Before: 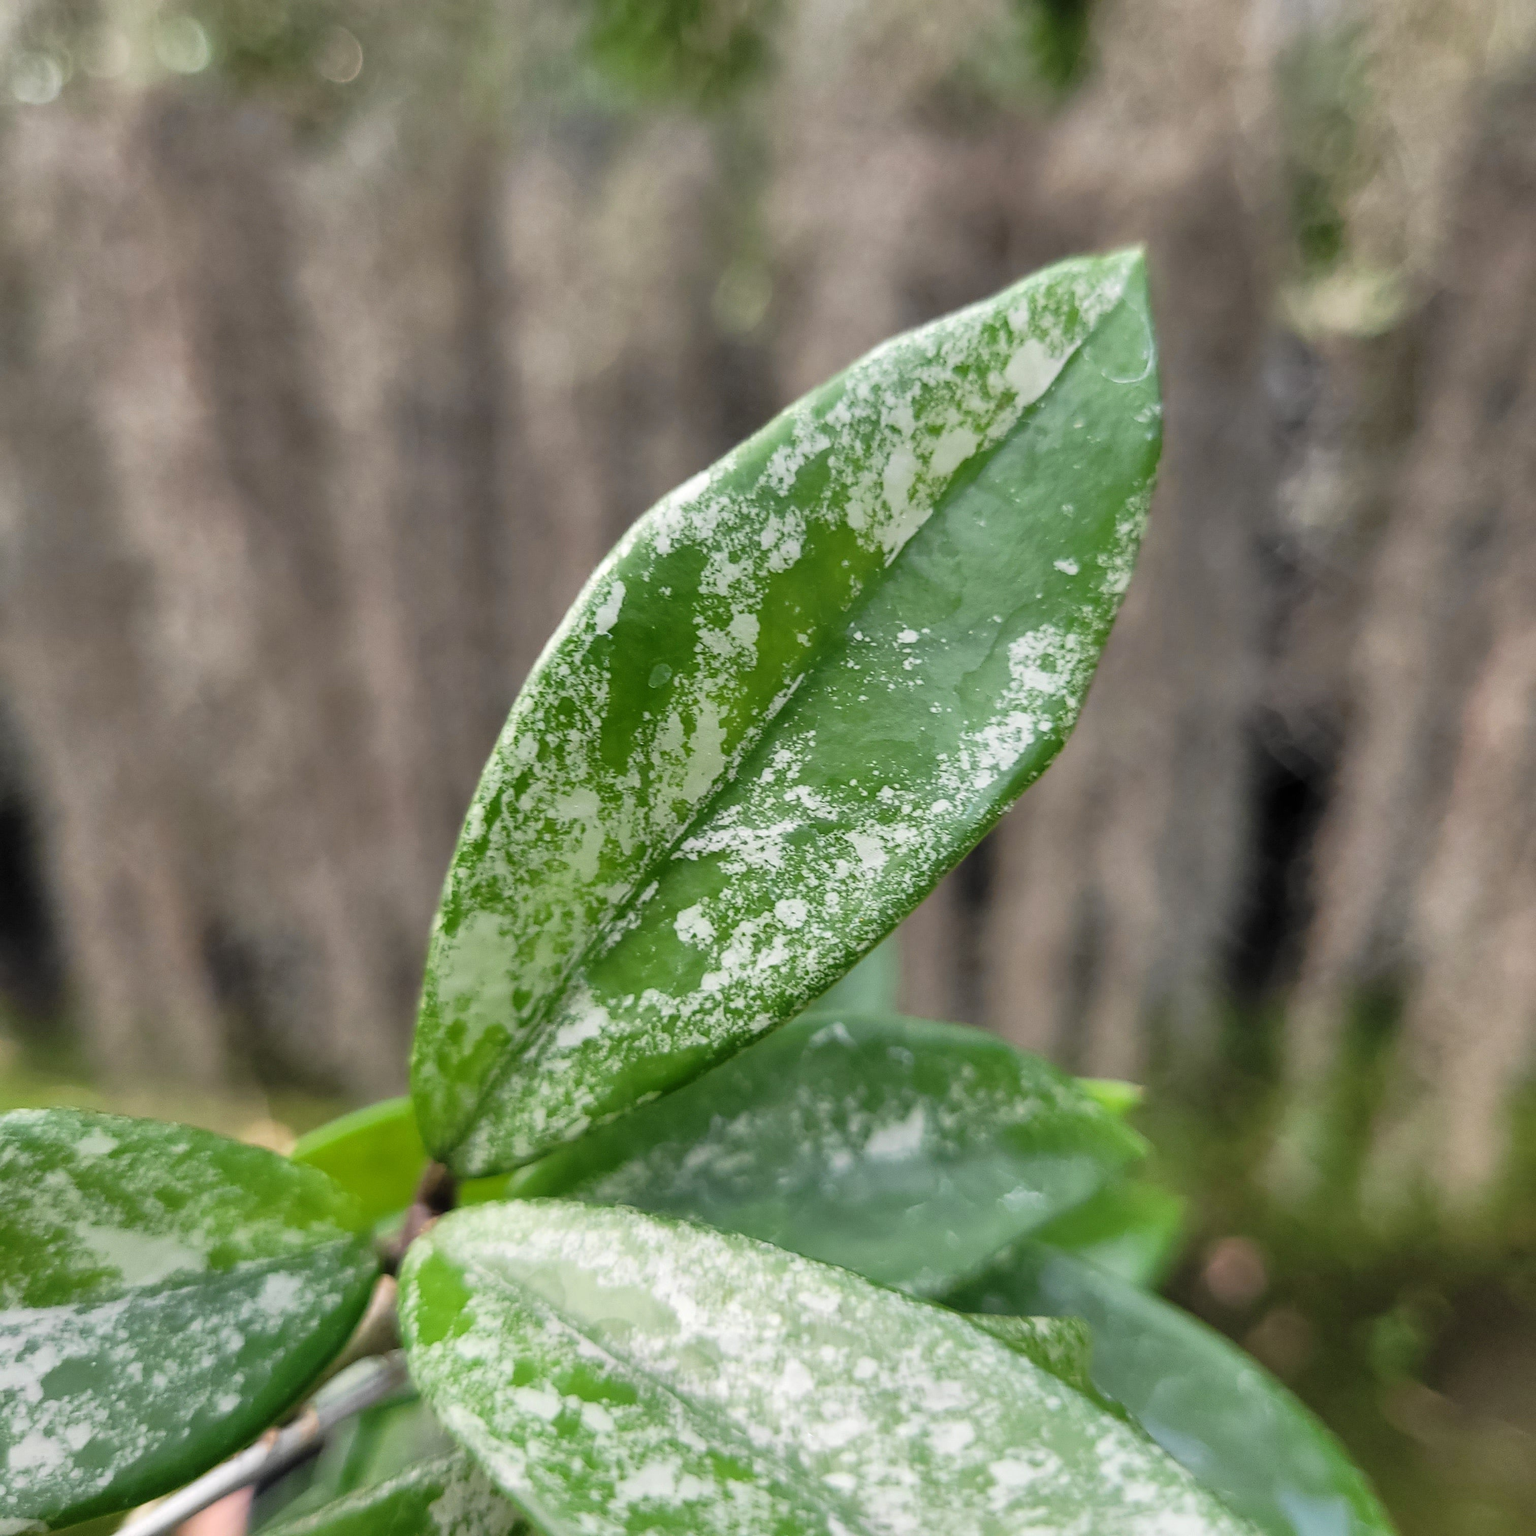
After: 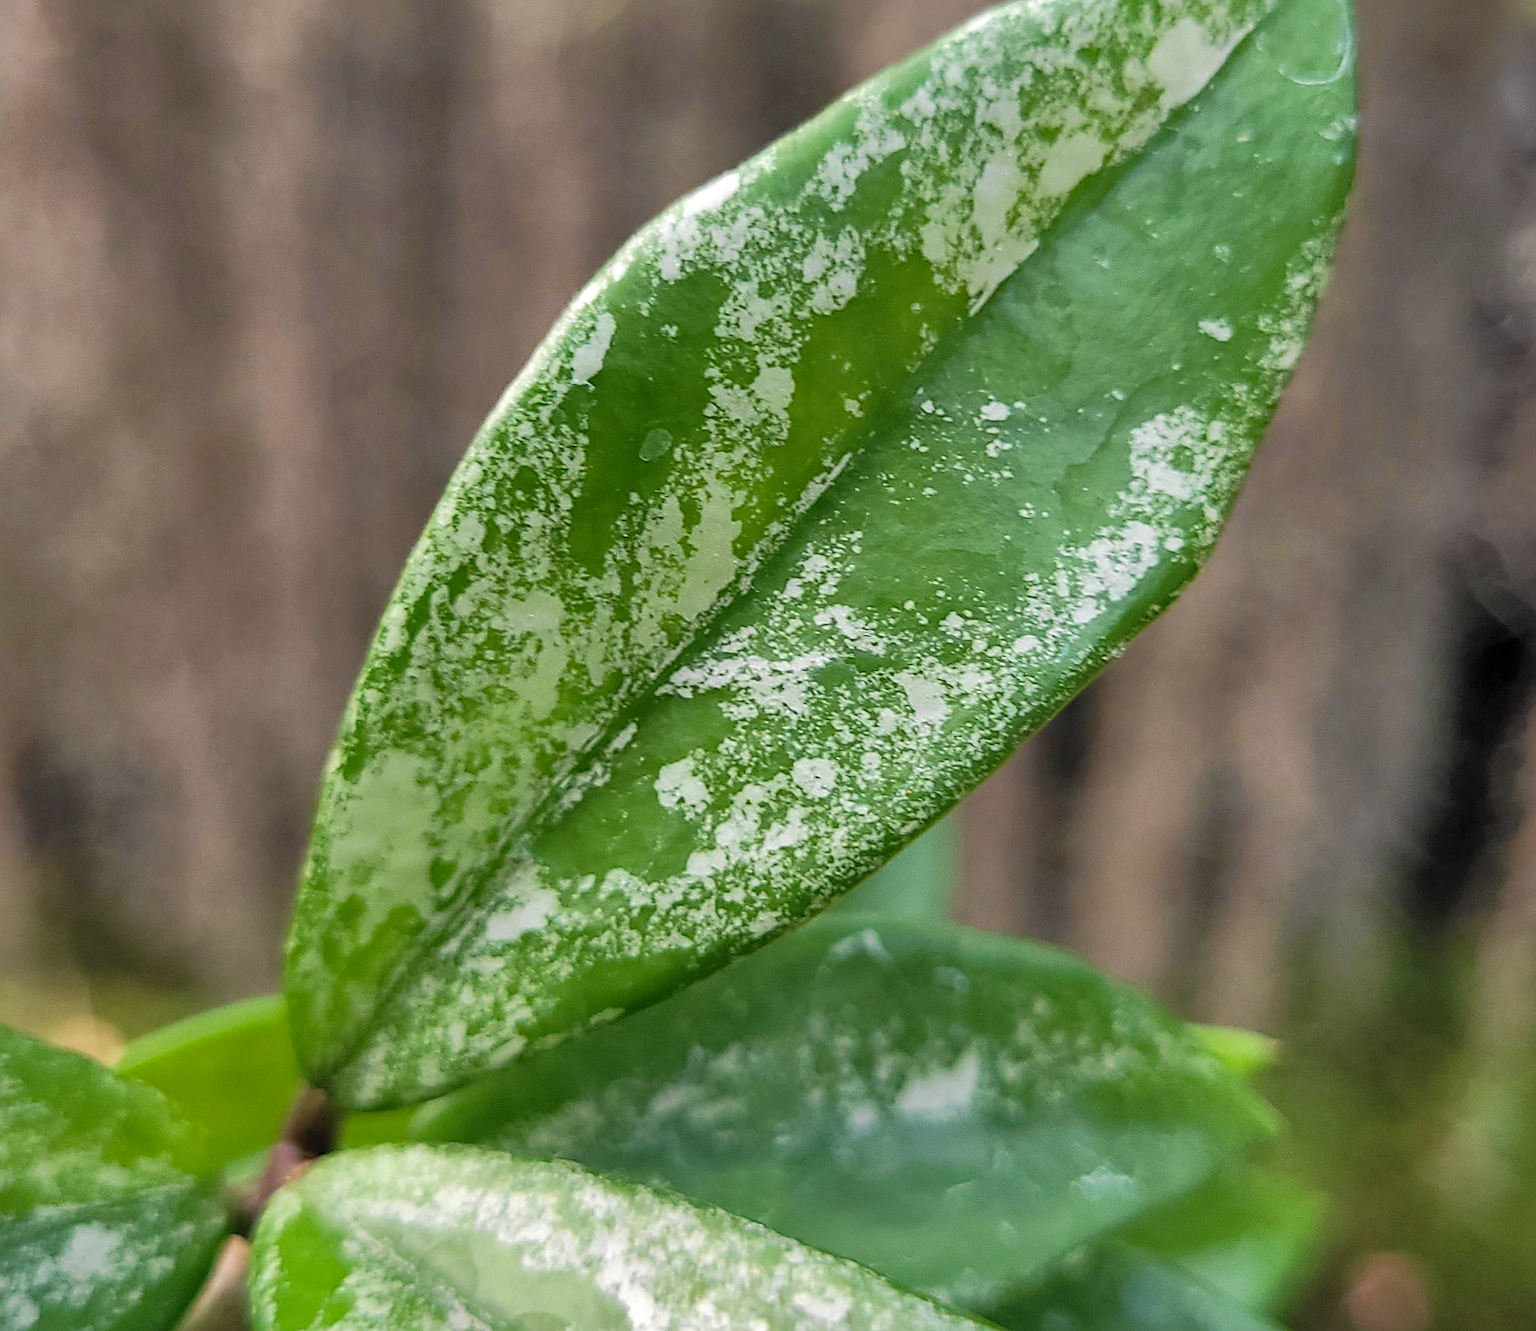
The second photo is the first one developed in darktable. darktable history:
shadows and highlights: on, module defaults
crop and rotate: angle -3.37°, left 9.79%, top 20.73%, right 12.42%, bottom 11.82%
haze removal: compatibility mode true, adaptive false
sharpen: on, module defaults
velvia: on, module defaults
